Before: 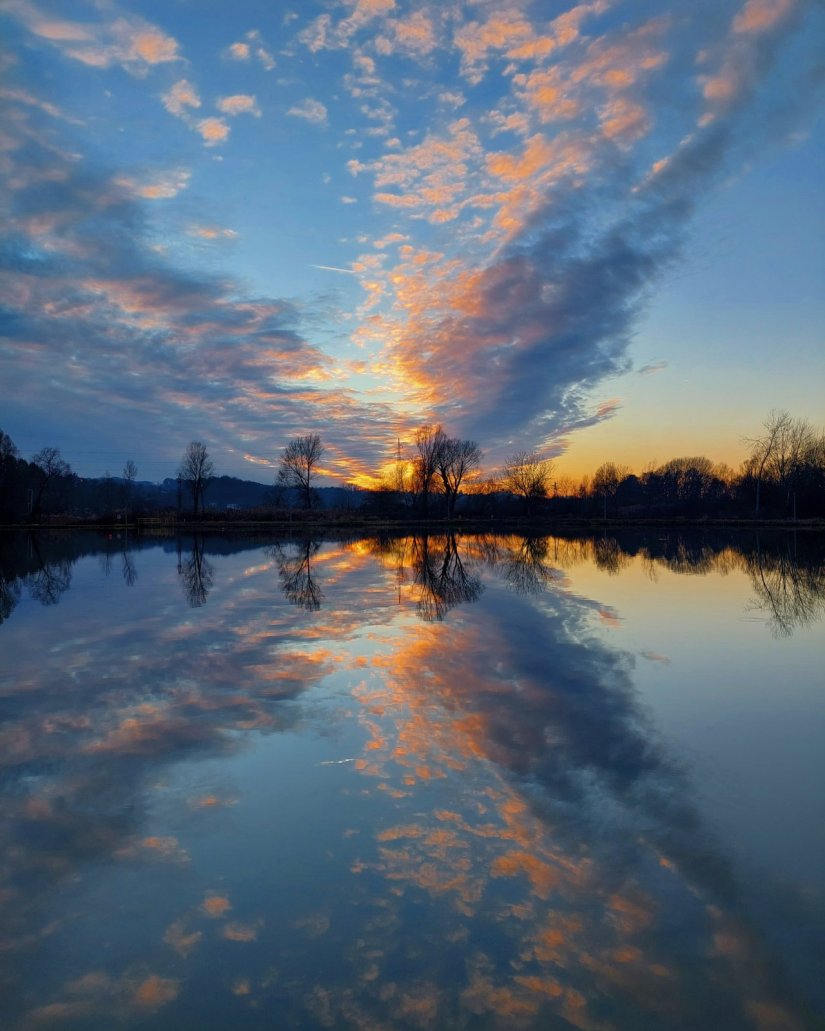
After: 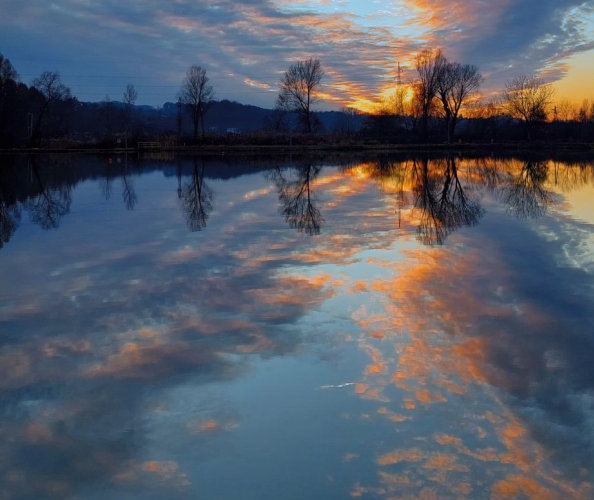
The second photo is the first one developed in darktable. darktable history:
crop: top 36.498%, right 27.964%, bottom 14.995%
split-toning: shadows › hue 351.18°, shadows › saturation 0.86, highlights › hue 218.82°, highlights › saturation 0.73, balance -19.167
